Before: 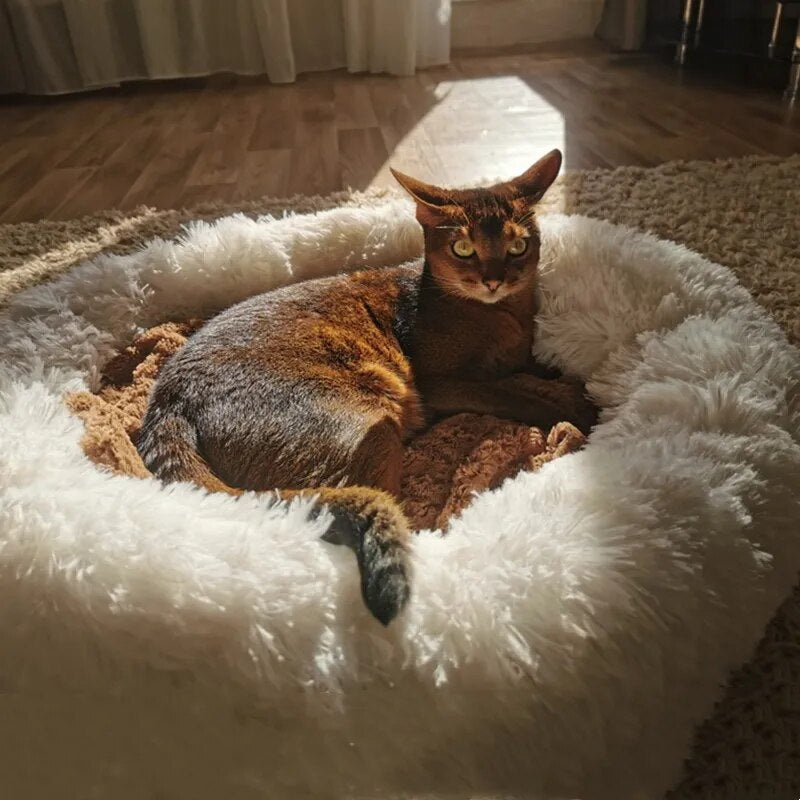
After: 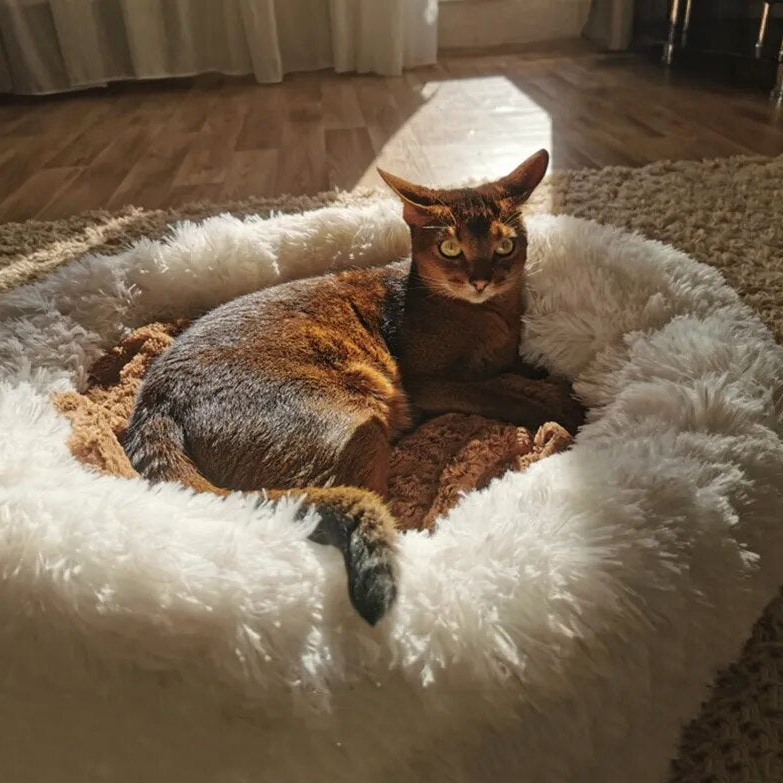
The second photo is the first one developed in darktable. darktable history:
shadows and highlights: highlights 70.7, soften with gaussian
crop: left 1.743%, right 0.268%, bottom 2.011%
